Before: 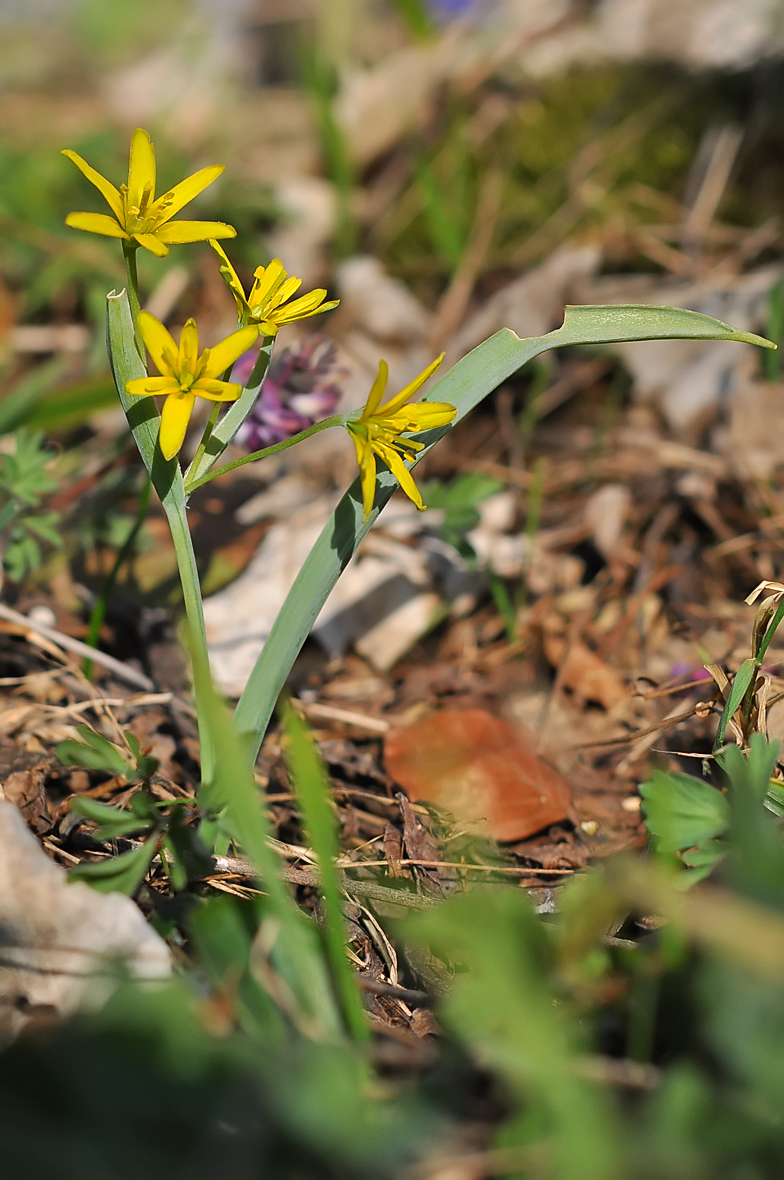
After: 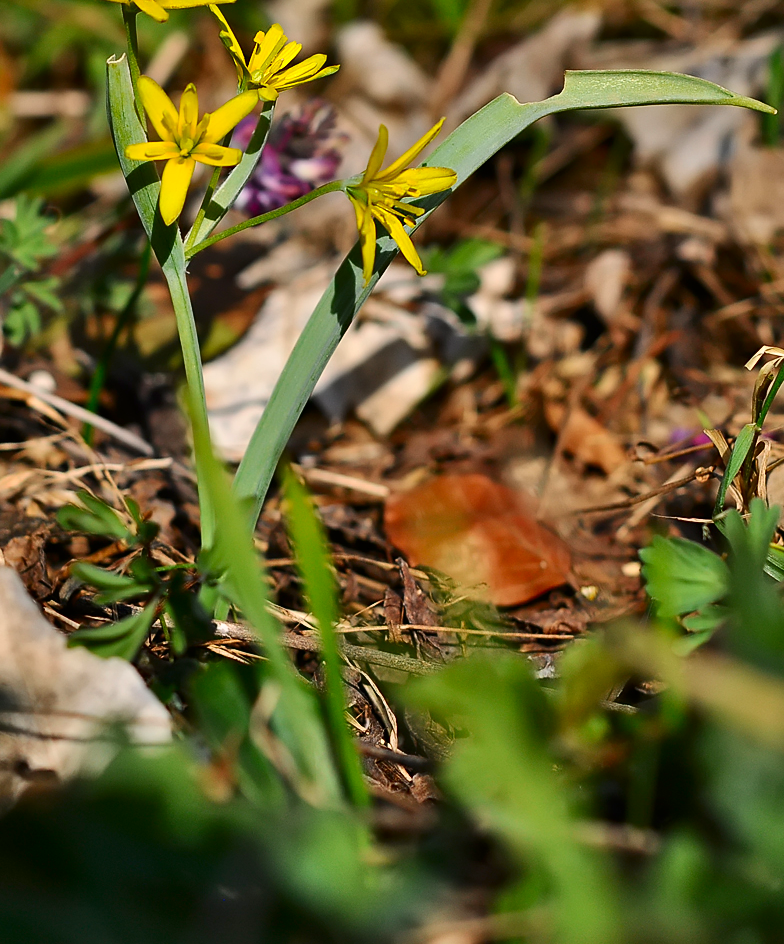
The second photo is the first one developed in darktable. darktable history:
crop and rotate: top 19.998%
contrast brightness saturation: contrast 0.19, brightness -0.11, saturation 0.21
shadows and highlights: low approximation 0.01, soften with gaussian
